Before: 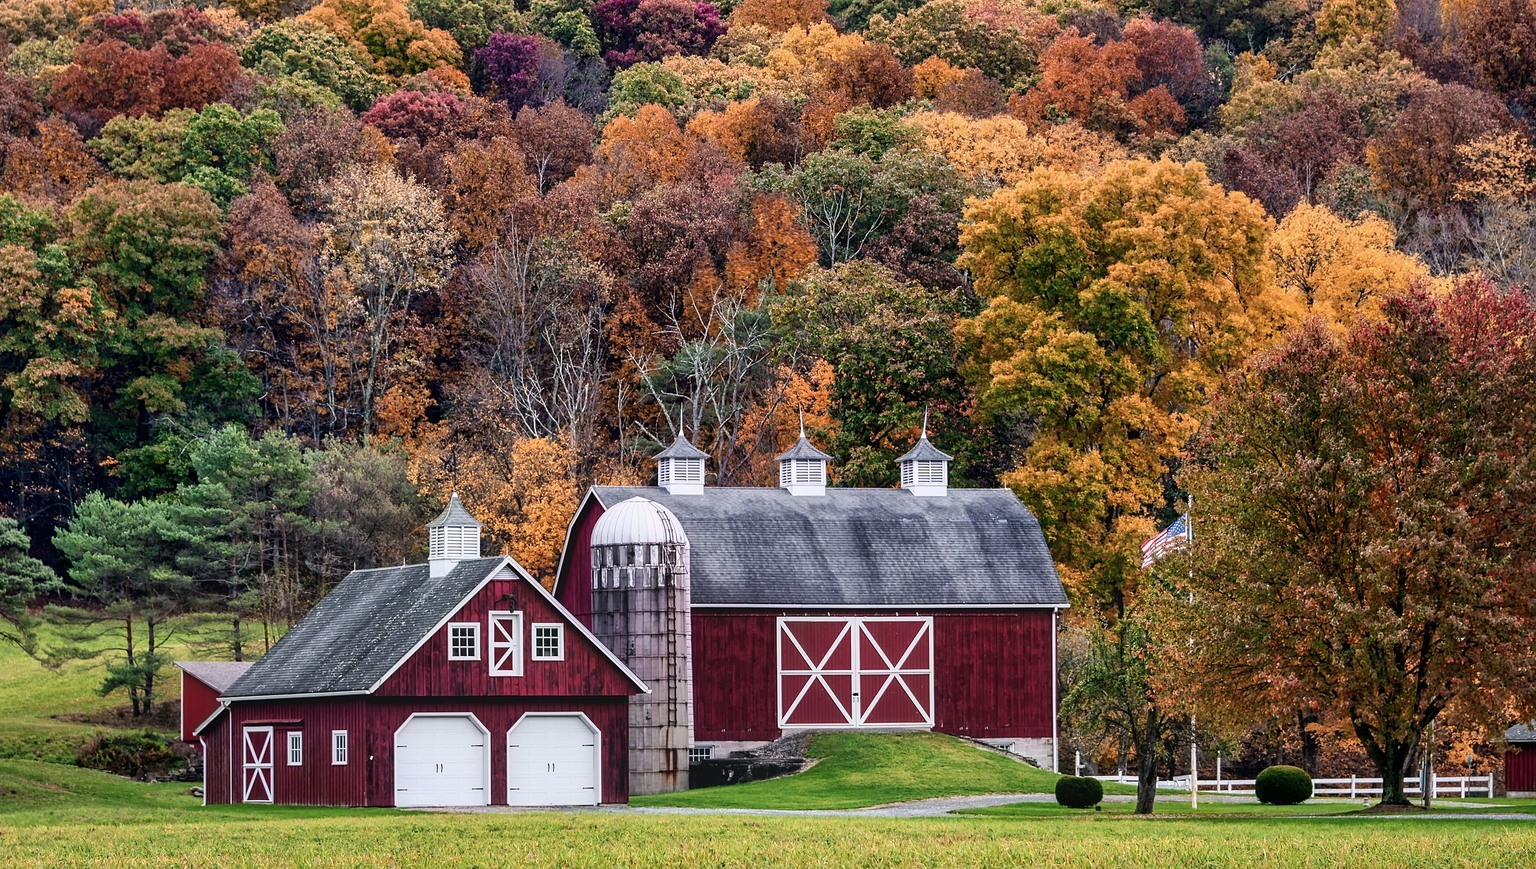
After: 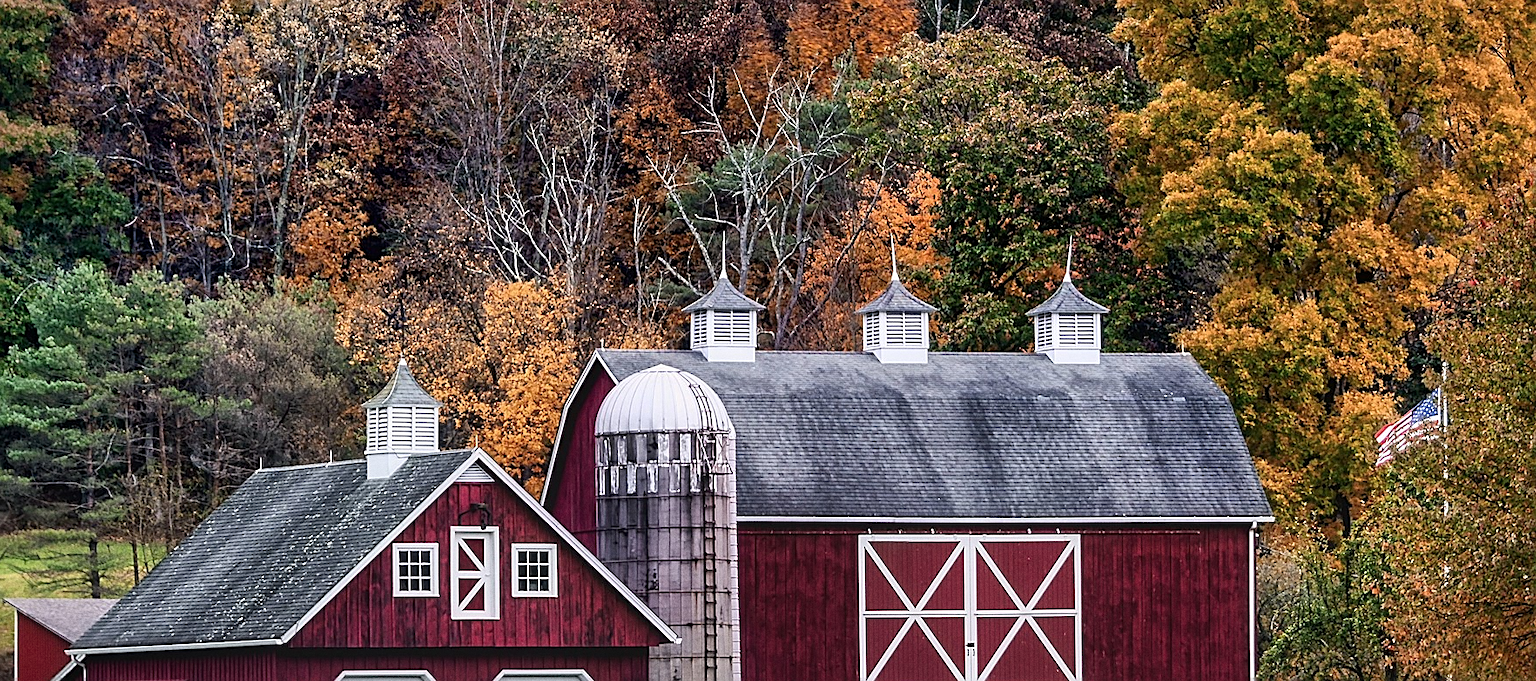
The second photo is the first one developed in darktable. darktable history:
sharpen: on, module defaults
grain: coarseness 0.09 ISO
crop: left 11.123%, top 27.61%, right 18.3%, bottom 17.034%
